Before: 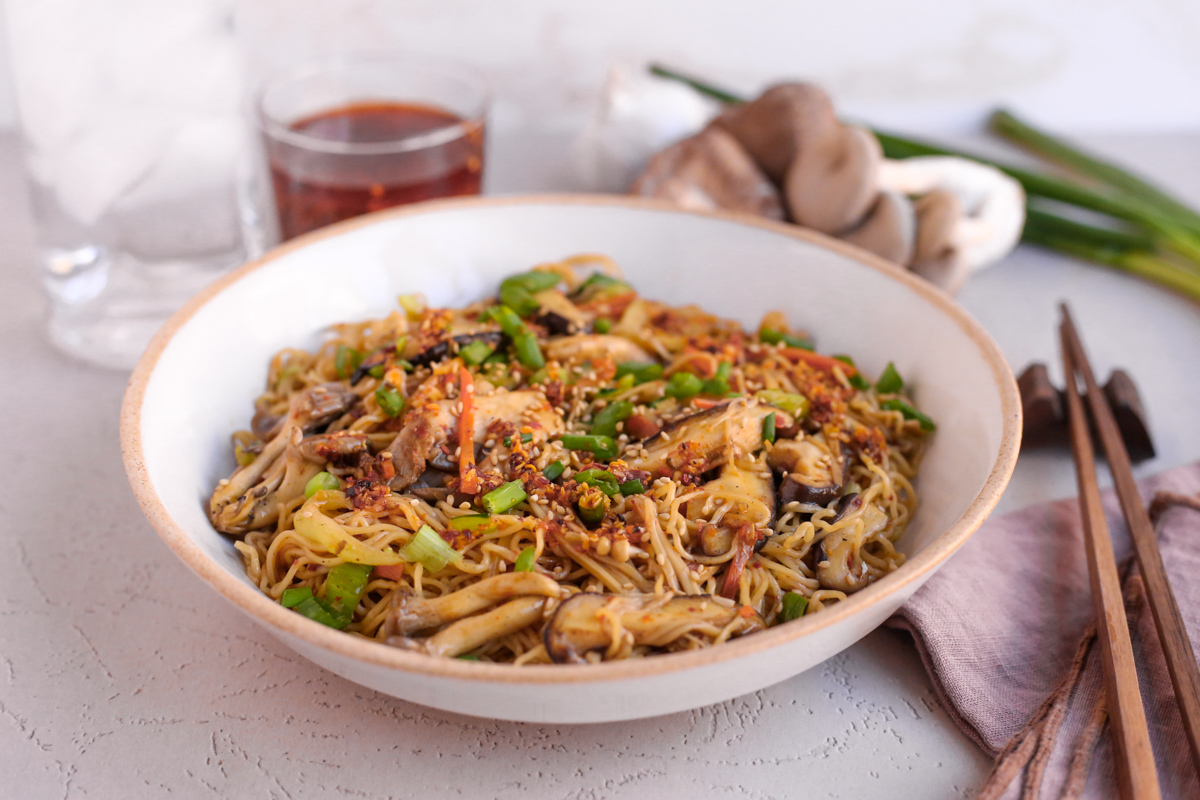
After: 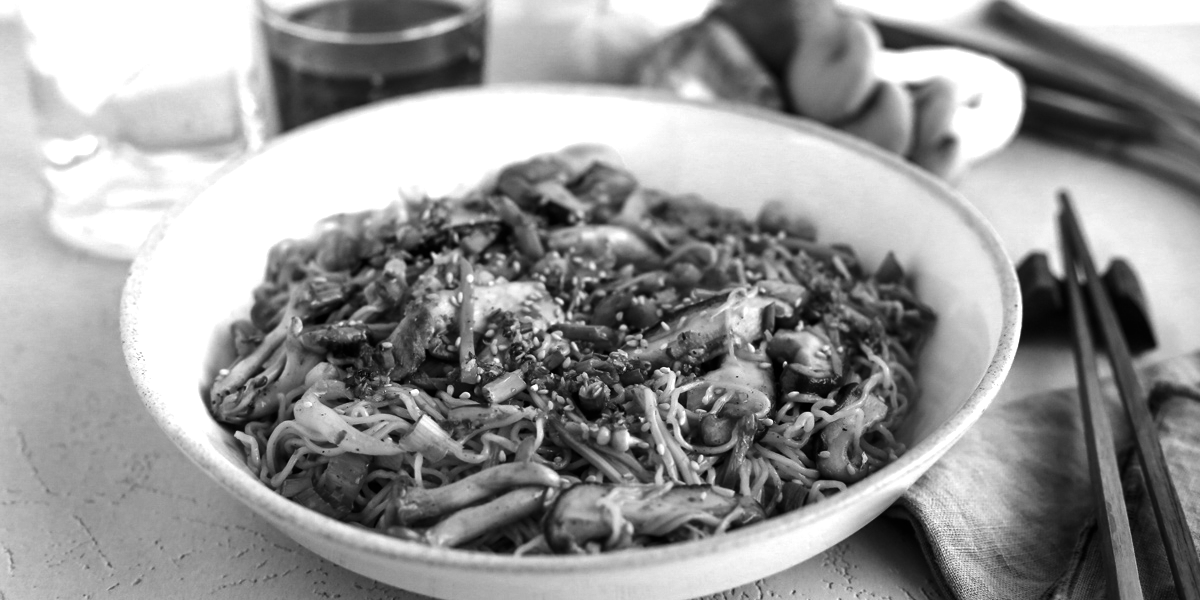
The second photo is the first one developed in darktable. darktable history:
exposure: black level correction -0.002, exposure 0.54 EV, compensate highlight preservation false
color balance: gamma [0.9, 0.988, 0.975, 1.025], gain [1.05, 1, 1, 1]
crop: top 13.819%, bottom 11.169%
levels: levels [0, 0.618, 1]
white balance: red 0.983, blue 1.036
monochrome: a -4.13, b 5.16, size 1
